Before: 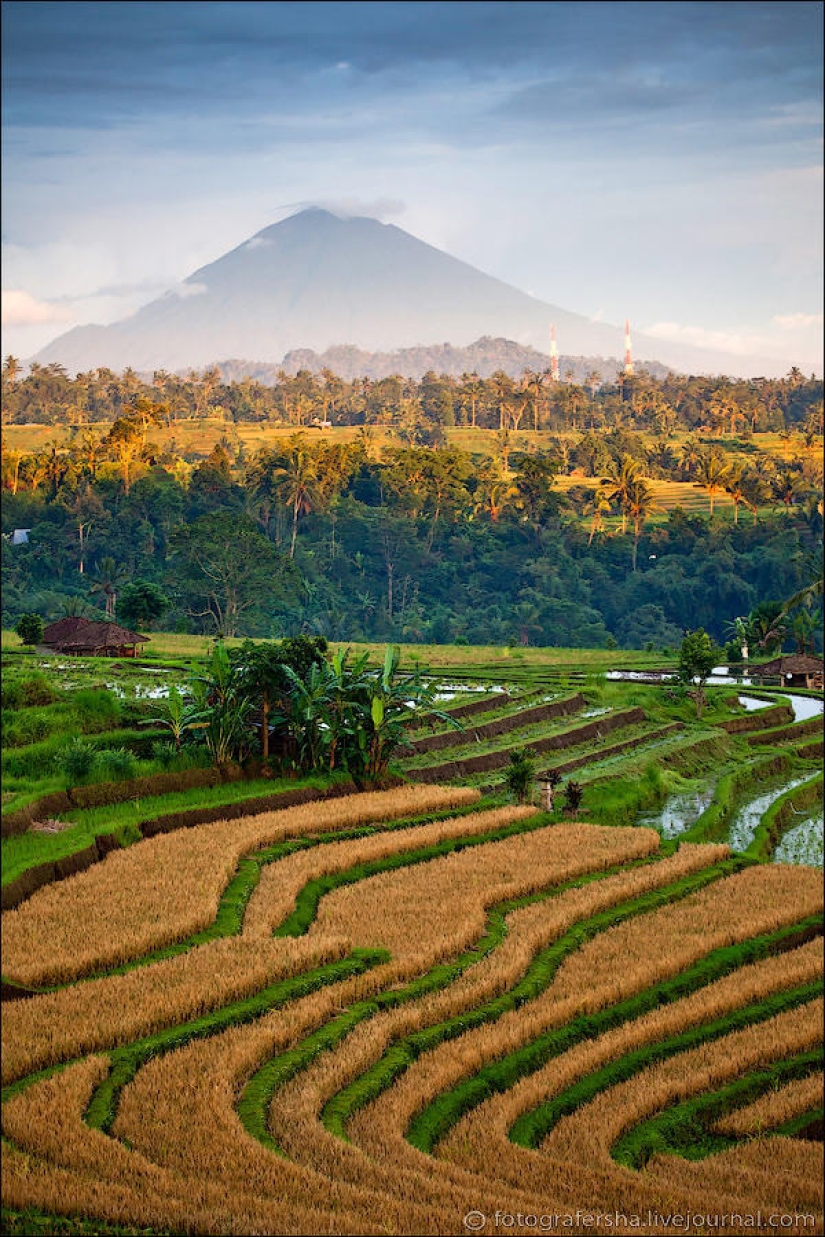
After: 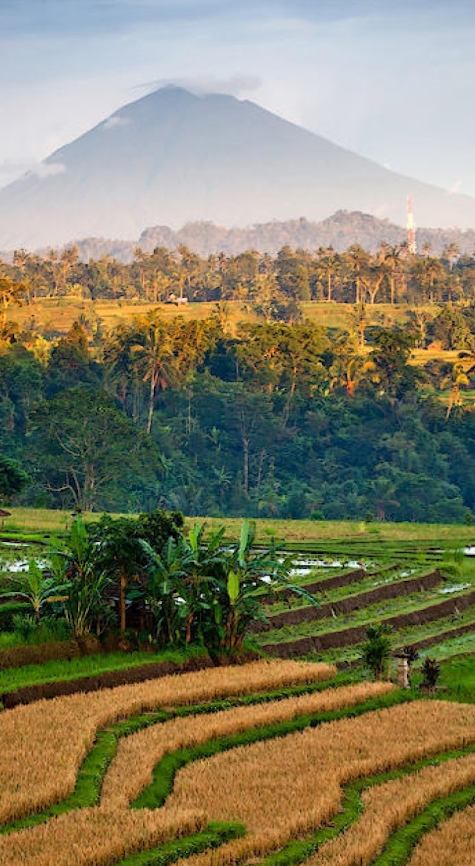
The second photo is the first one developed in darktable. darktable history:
rotate and perspective: lens shift (horizontal) -0.055, automatic cropping off
crop: left 16.202%, top 11.208%, right 26.045%, bottom 20.557%
